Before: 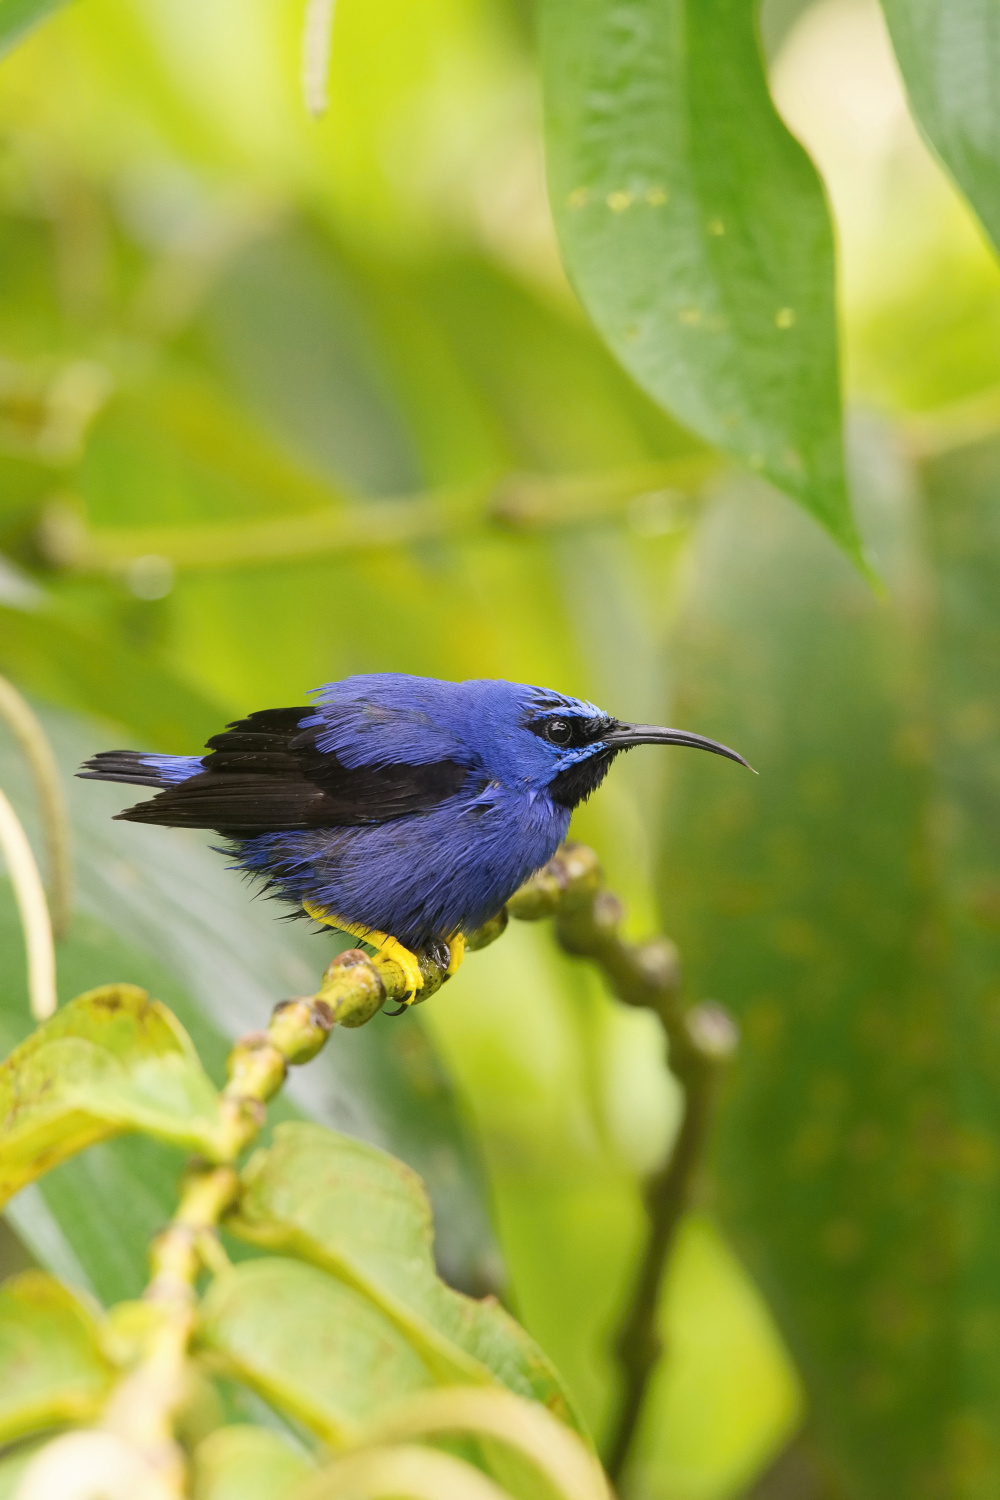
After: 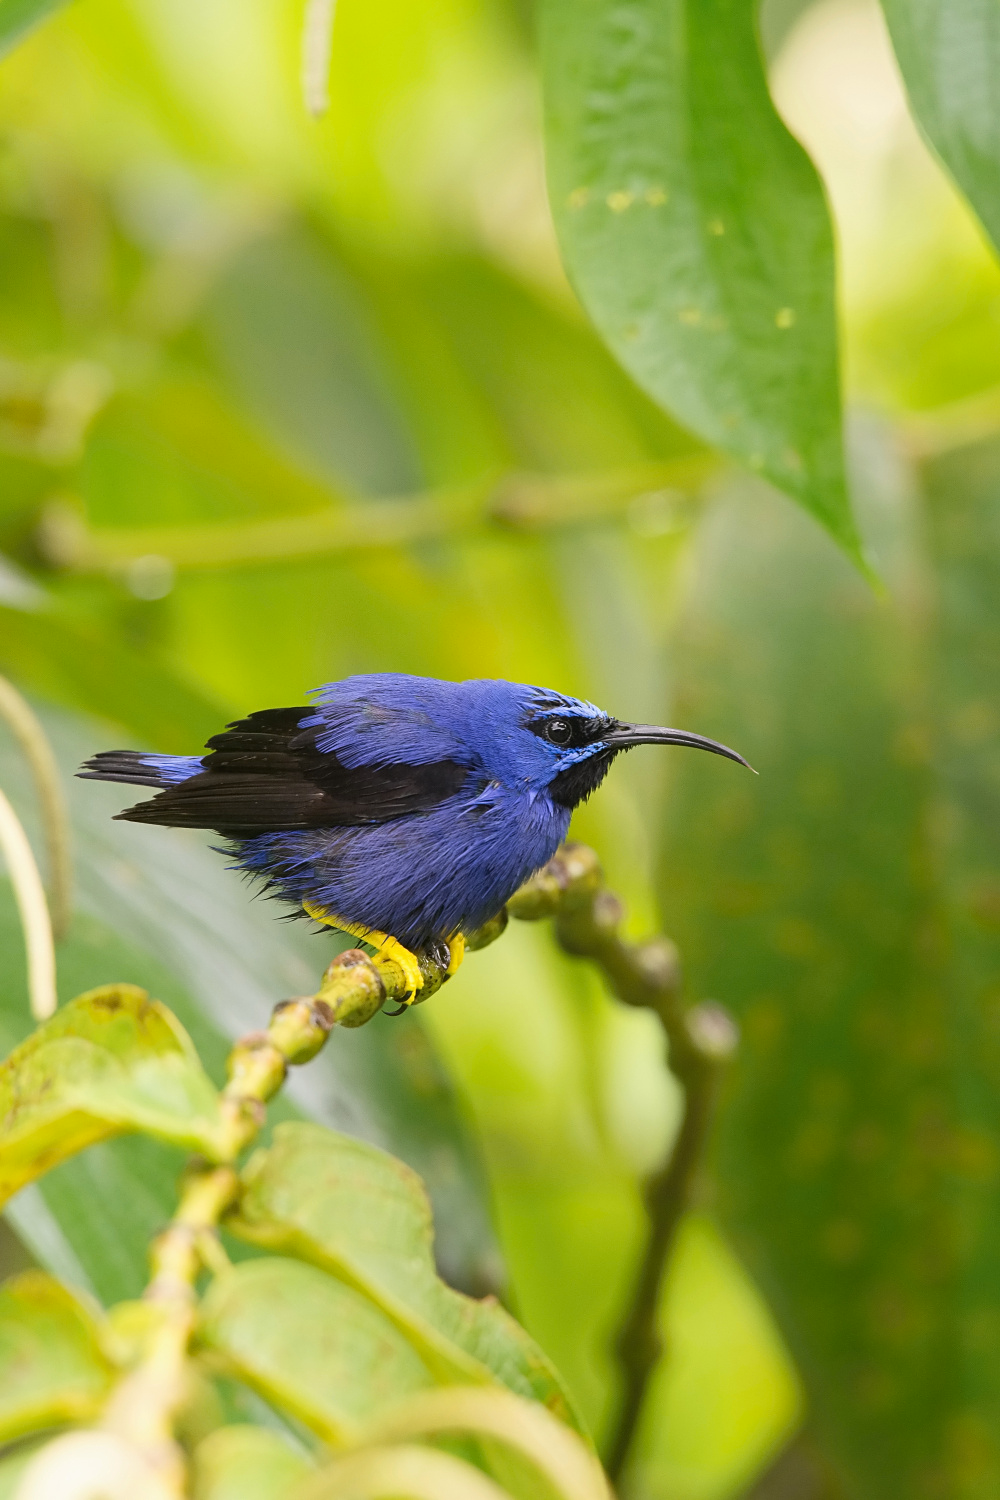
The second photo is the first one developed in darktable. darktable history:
sharpen: amount 0.215
contrast brightness saturation: contrast -0.011, brightness -0.008, saturation 0.039
